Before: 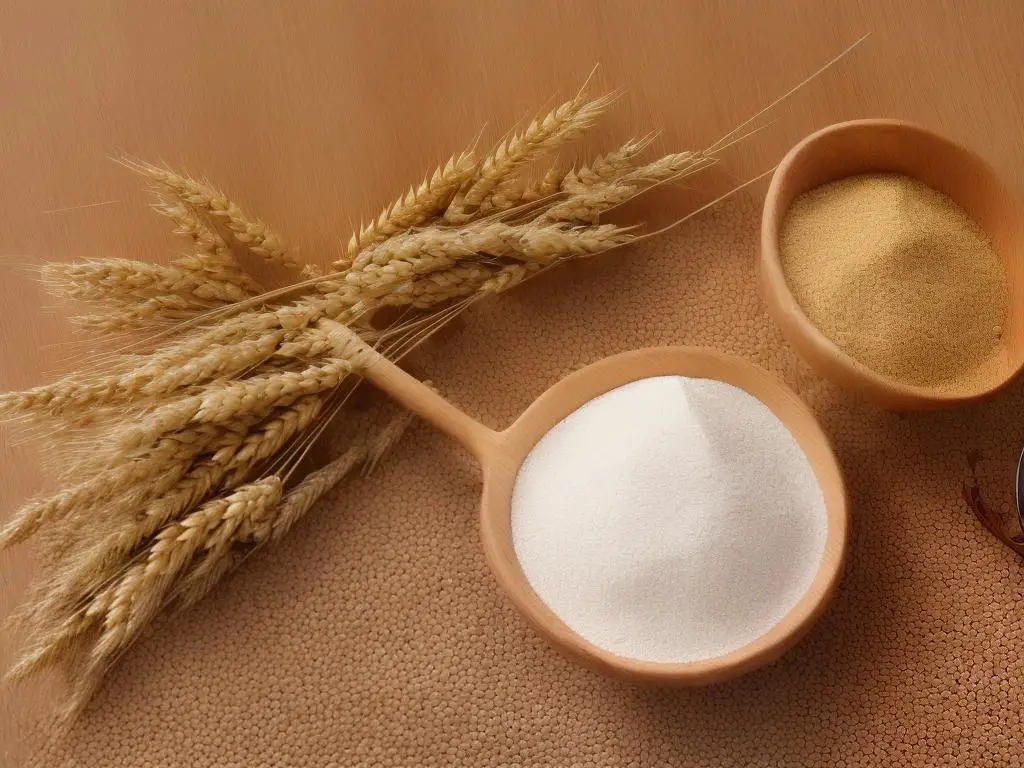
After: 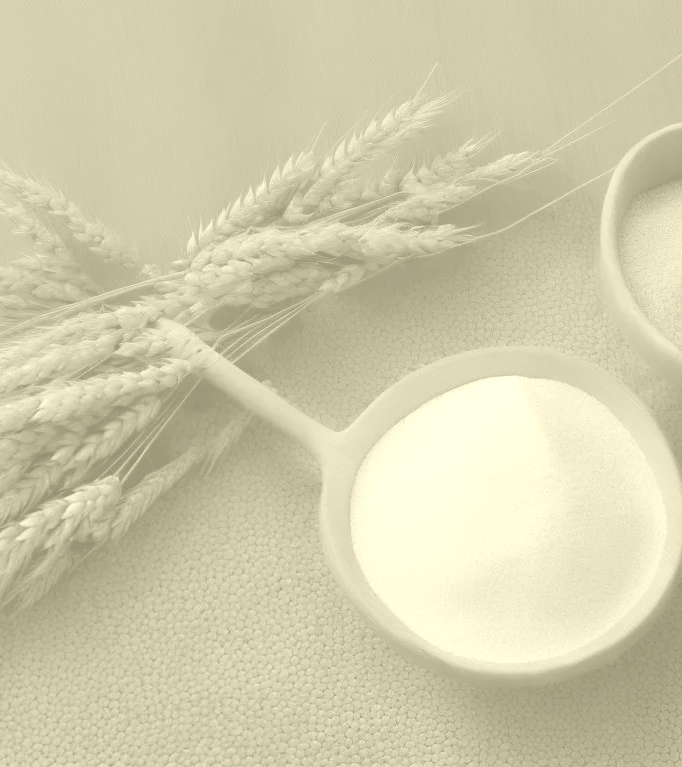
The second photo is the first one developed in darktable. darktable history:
colorize: hue 43.2°, saturation 40%, version 1
color zones: curves: ch0 [(0.068, 0.464) (0.25, 0.5) (0.48, 0.508) (0.75, 0.536) (0.886, 0.476) (0.967, 0.456)]; ch1 [(0.066, 0.456) (0.25, 0.5) (0.616, 0.508) (0.746, 0.56) (0.934, 0.444)]
crop and rotate: left 15.754%, right 17.579%
